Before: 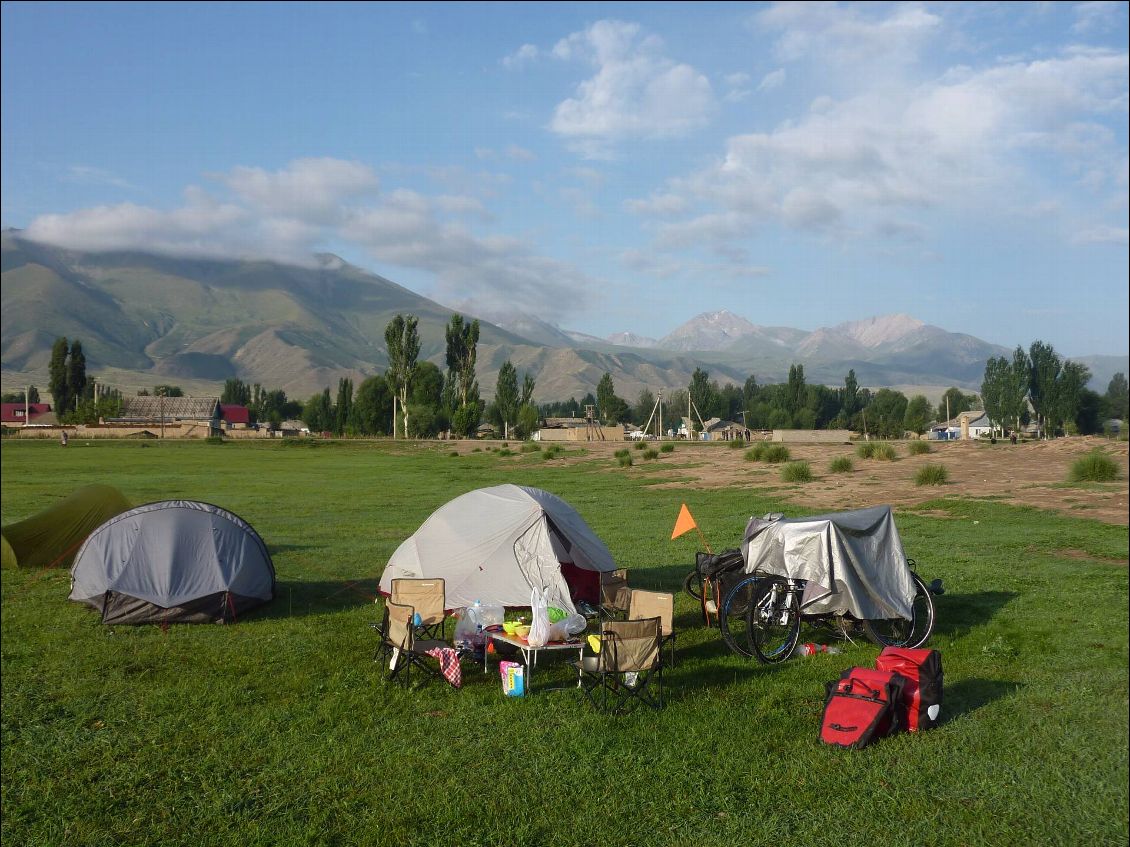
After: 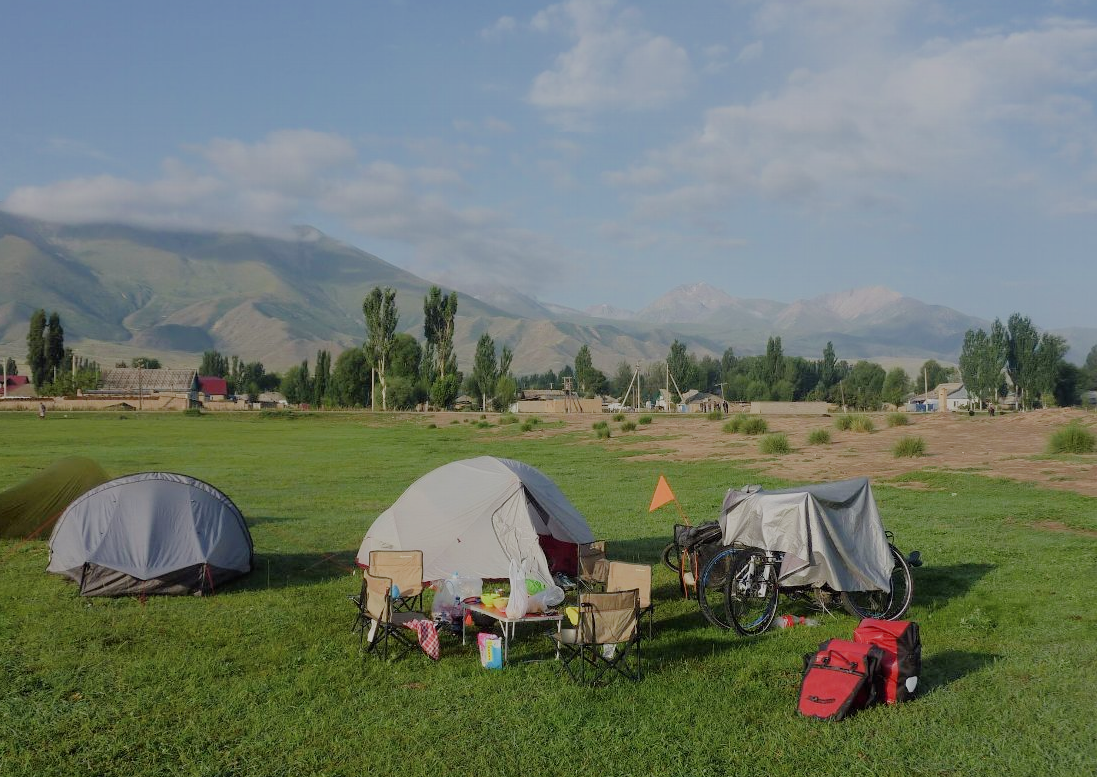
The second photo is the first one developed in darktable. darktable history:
crop: left 2.032%, top 3.307%, right 0.864%, bottom 4.927%
exposure: exposure 0.297 EV, compensate highlight preservation false
filmic rgb: black relative exposure -7.97 EV, white relative exposure 8.01 EV, threshold 3.02 EV, structure ↔ texture 99.03%, hardness 2.47, latitude 10.97%, contrast 0.714, highlights saturation mix 8.99%, shadows ↔ highlights balance 1.79%, enable highlight reconstruction true
